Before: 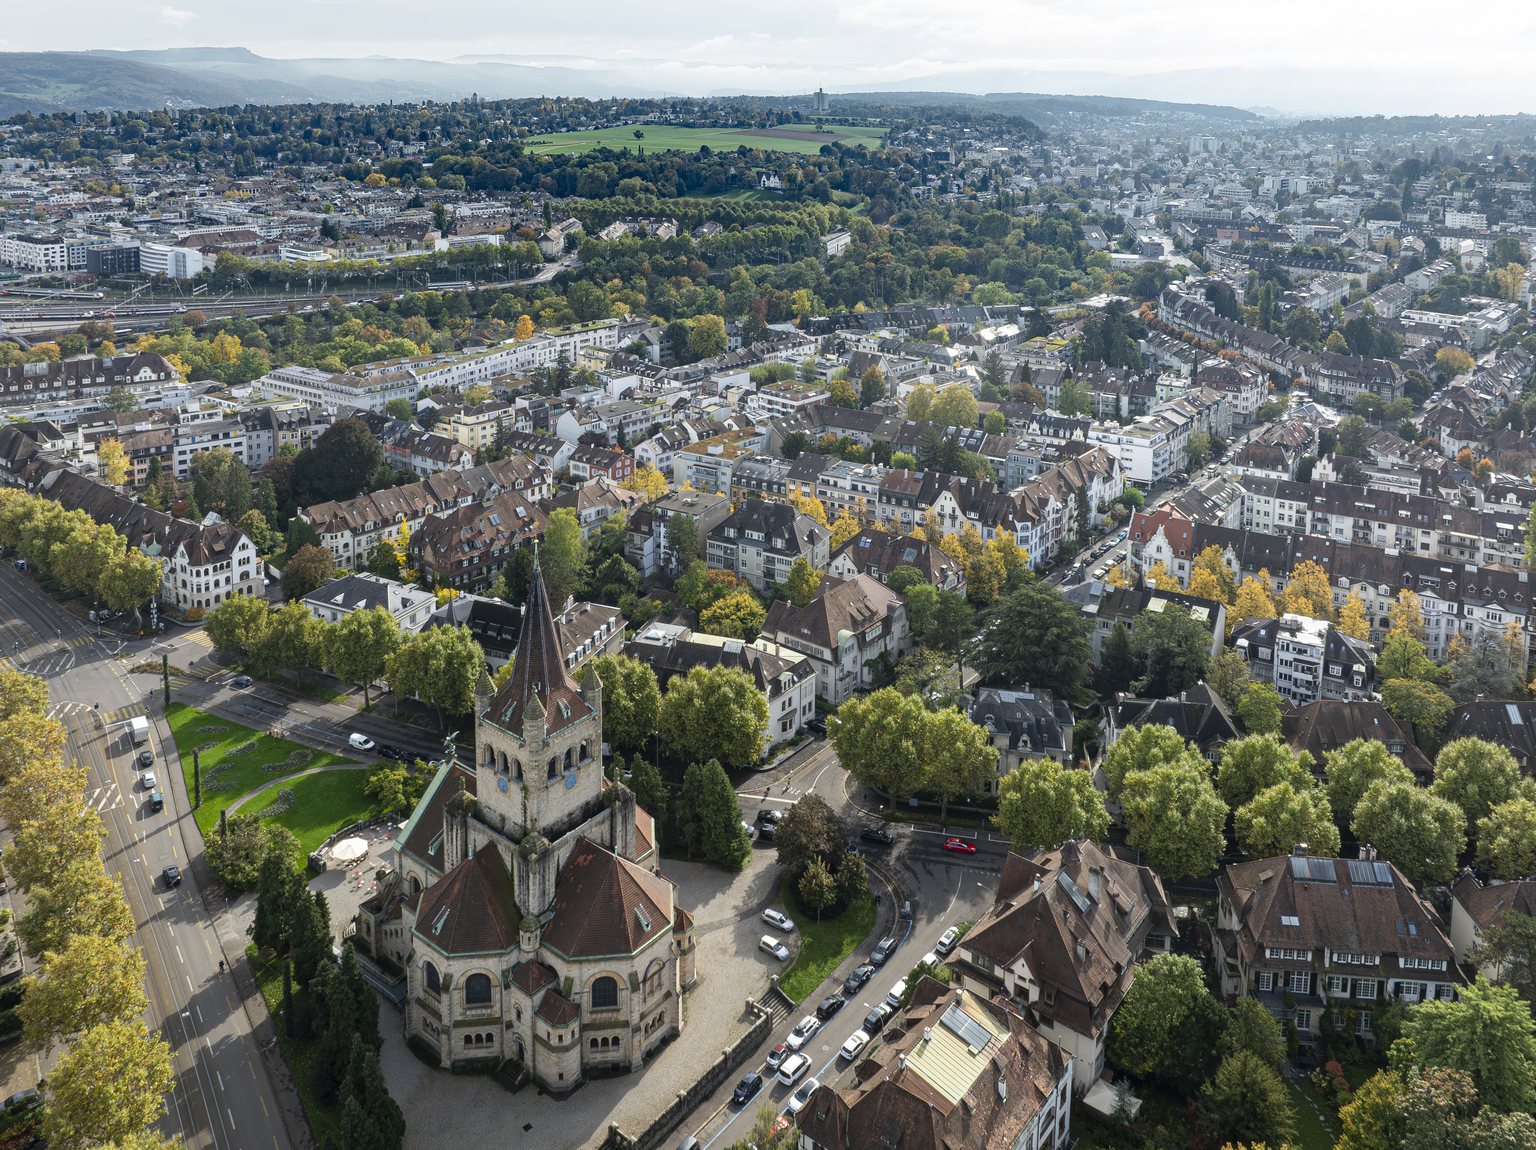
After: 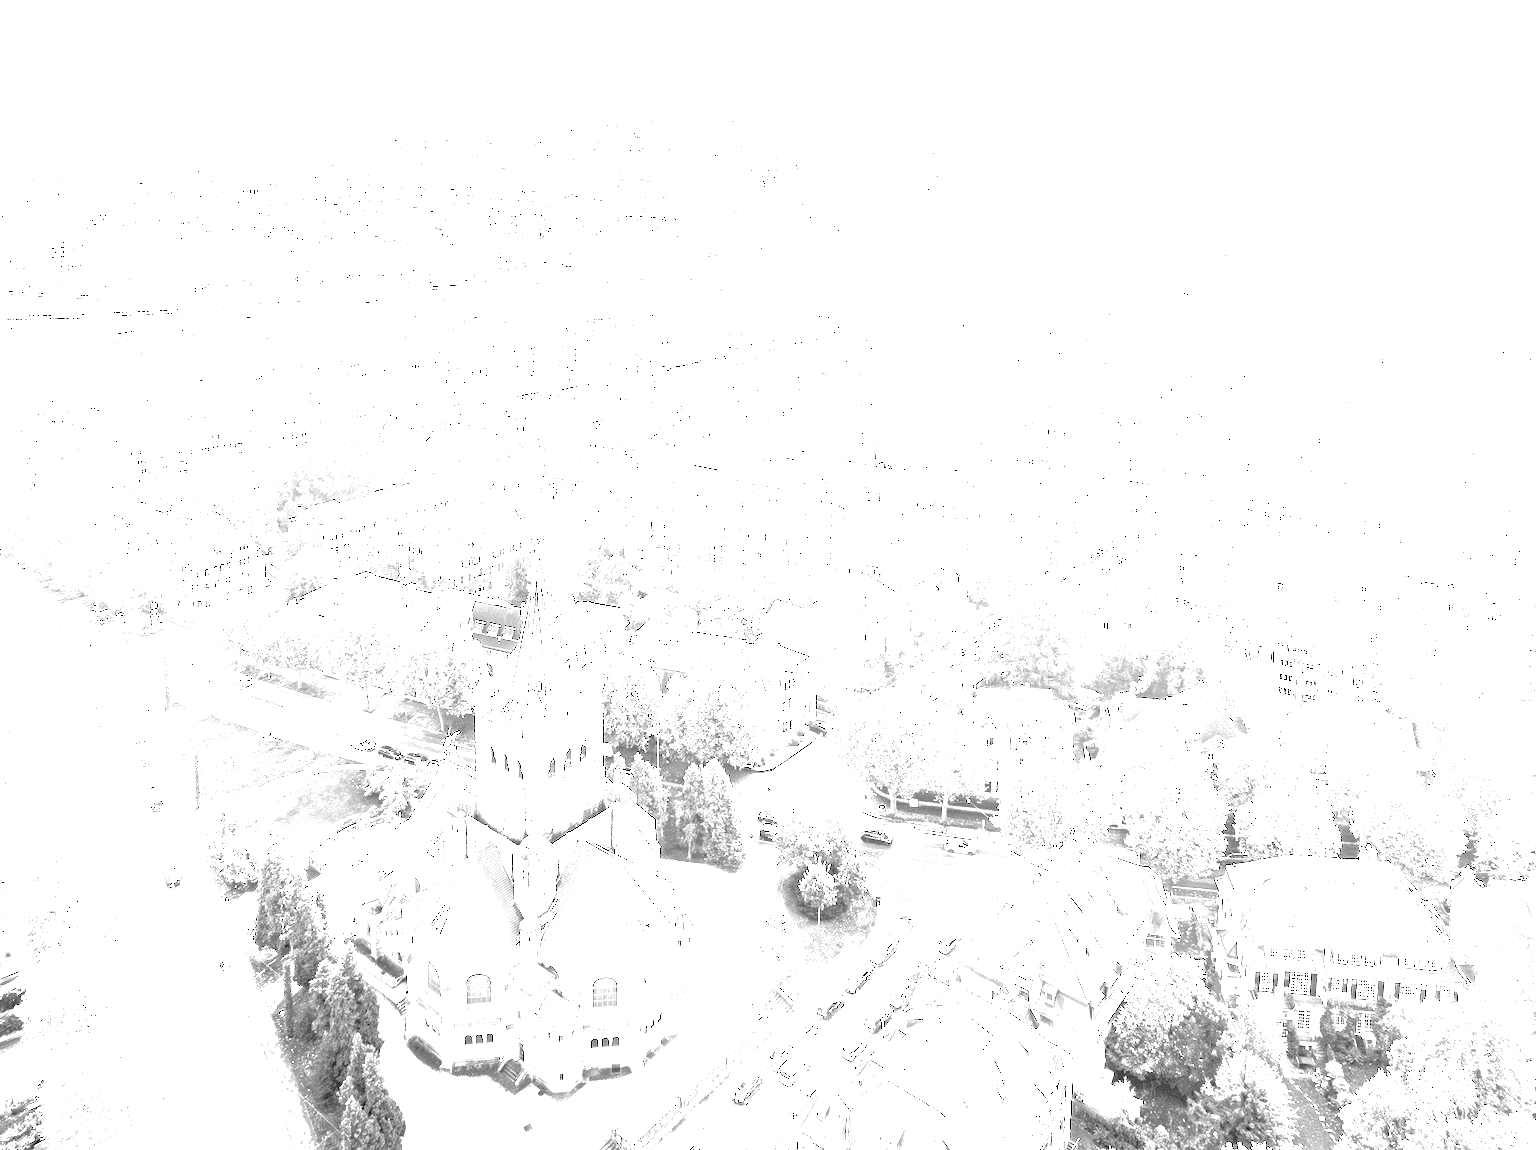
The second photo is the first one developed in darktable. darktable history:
color calibration: output gray [0.253, 0.26, 0.487, 0], gray › normalize channels true, illuminant same as pipeline (D50), adaptation XYZ, x 0.346, y 0.359, gamut compression 0
white balance: red 8, blue 8
